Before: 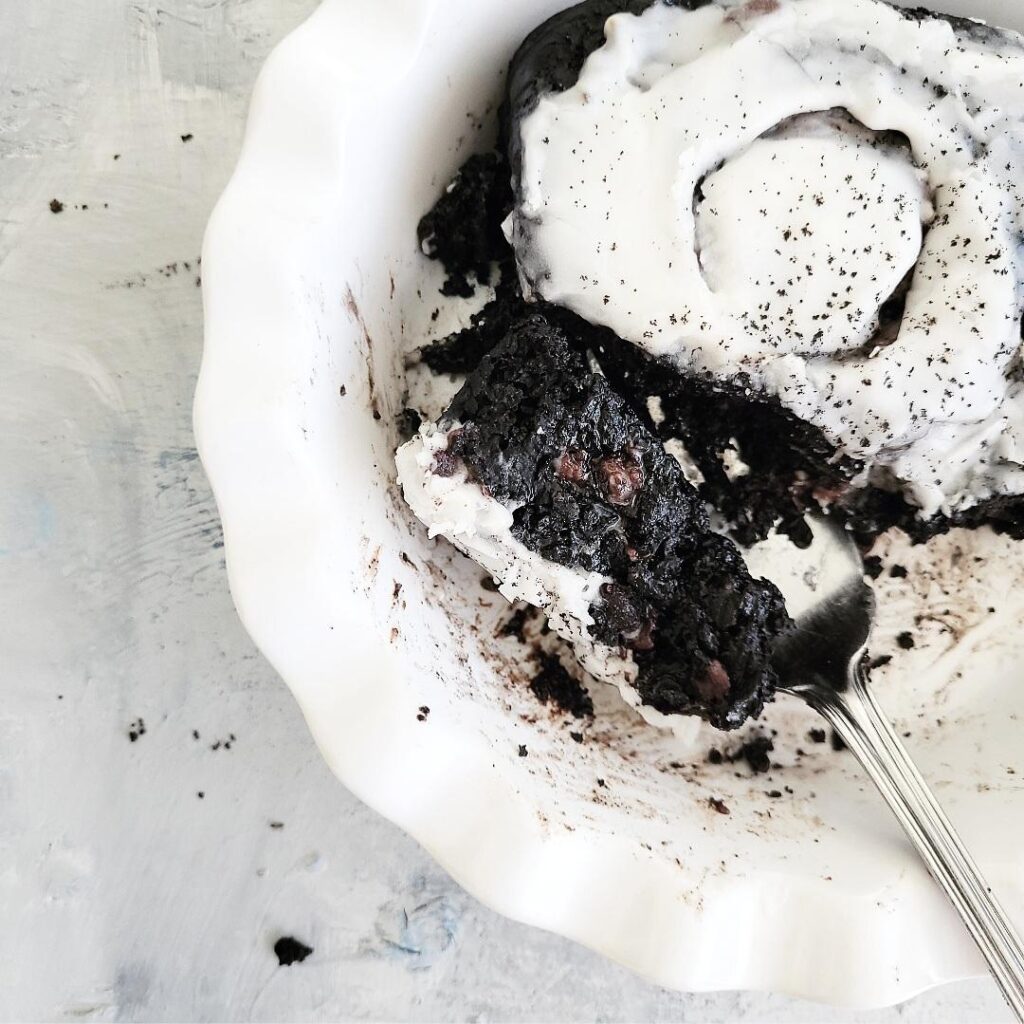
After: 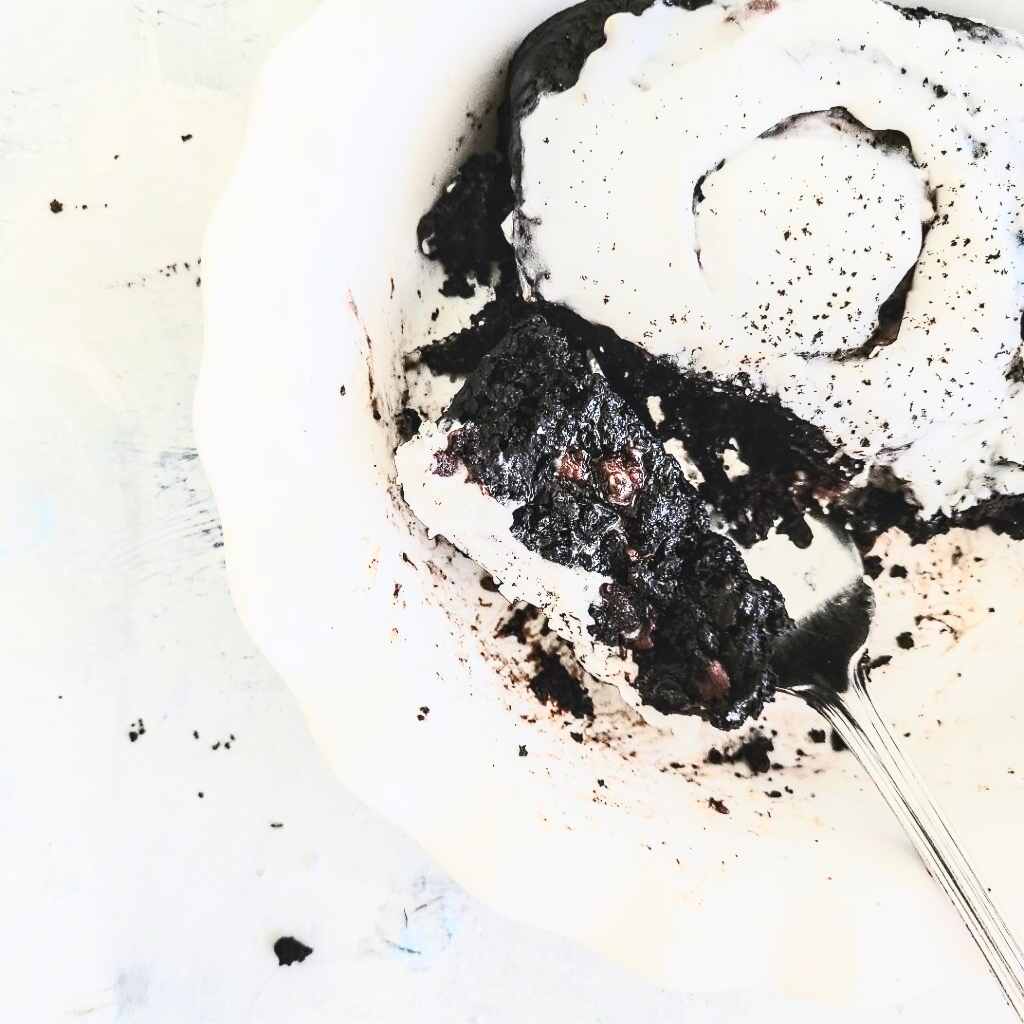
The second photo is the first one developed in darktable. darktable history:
contrast brightness saturation: contrast 0.609, brightness 0.358, saturation 0.145
local contrast: on, module defaults
